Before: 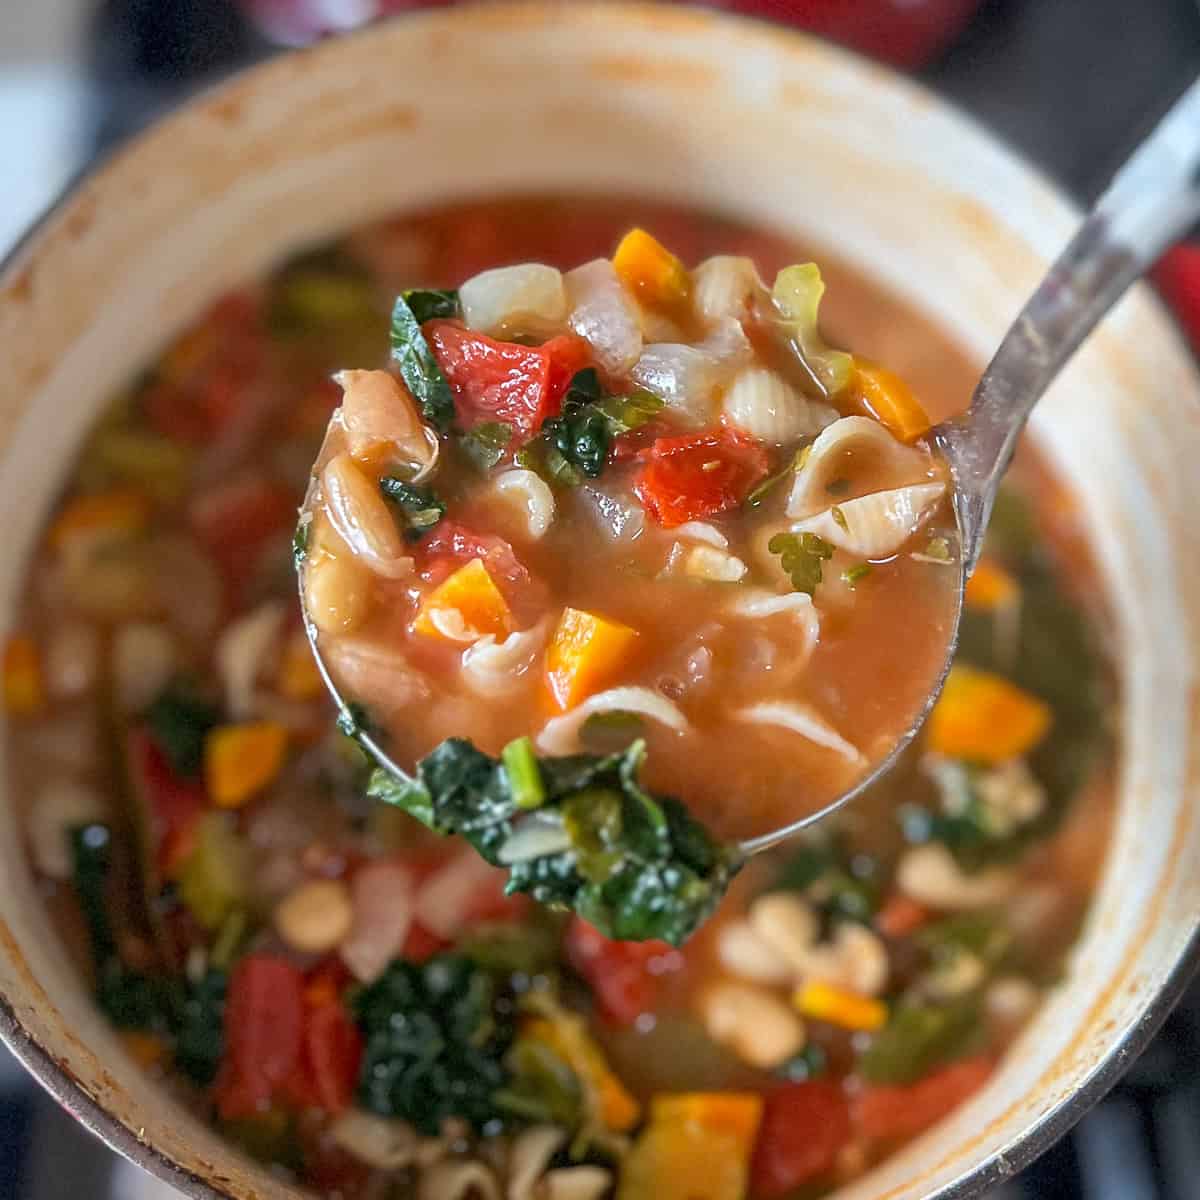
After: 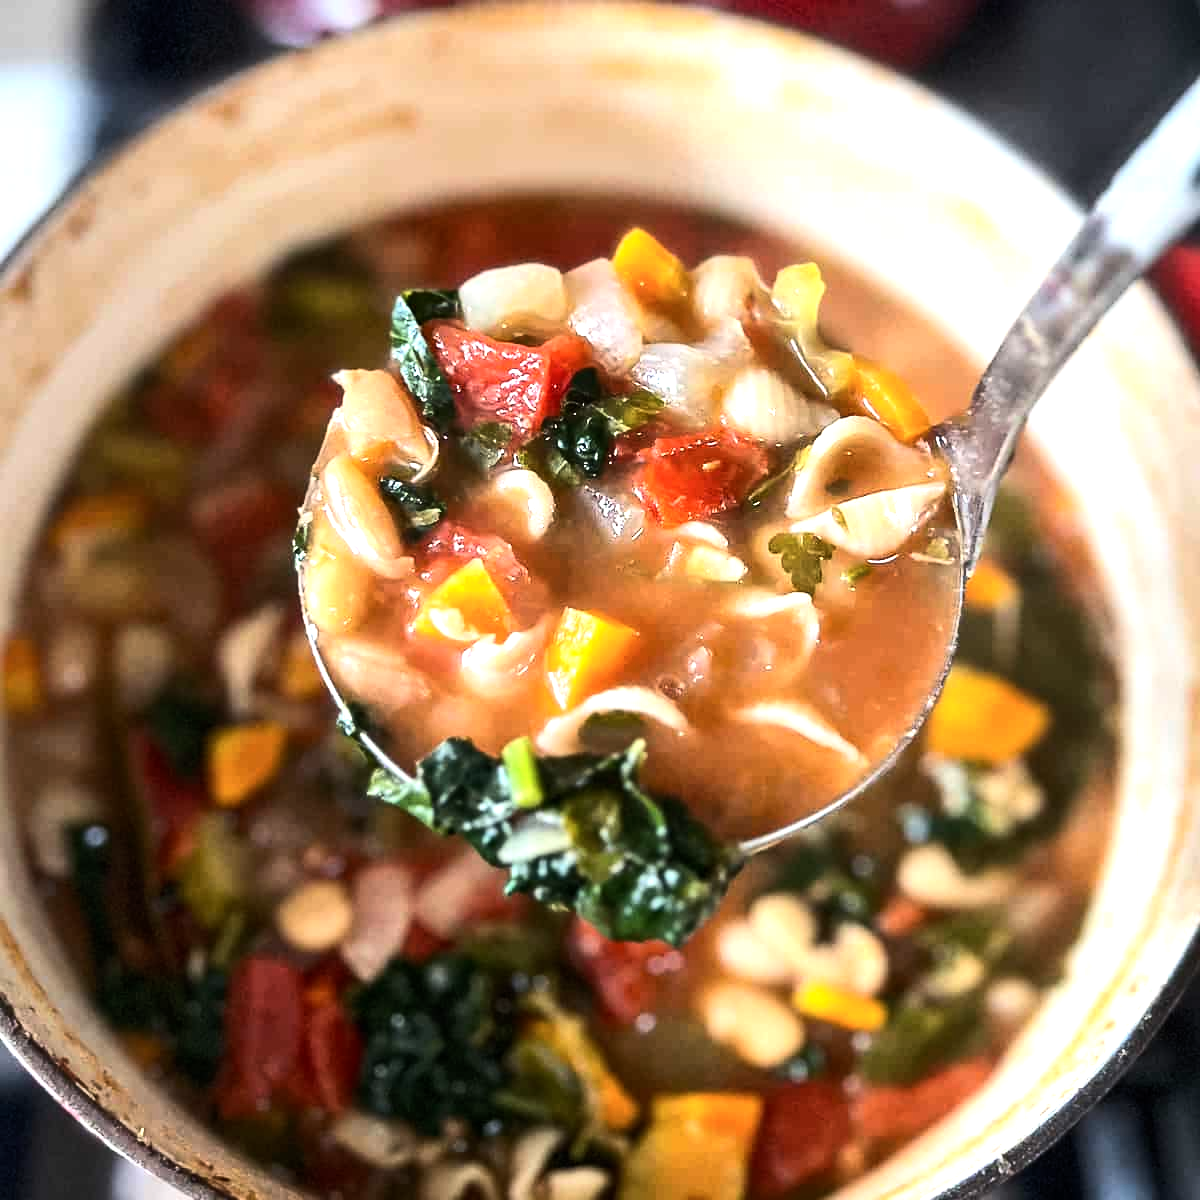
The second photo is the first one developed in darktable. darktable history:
tone equalizer: -8 EV -1.08 EV, -7 EV -1.01 EV, -6 EV -0.867 EV, -5 EV -0.578 EV, -3 EV 0.578 EV, -2 EV 0.867 EV, -1 EV 1.01 EV, +0 EV 1.08 EV, edges refinement/feathering 500, mask exposure compensation -1.57 EV, preserve details no
contrast brightness saturation: contrast 0.15, brightness 0.05
